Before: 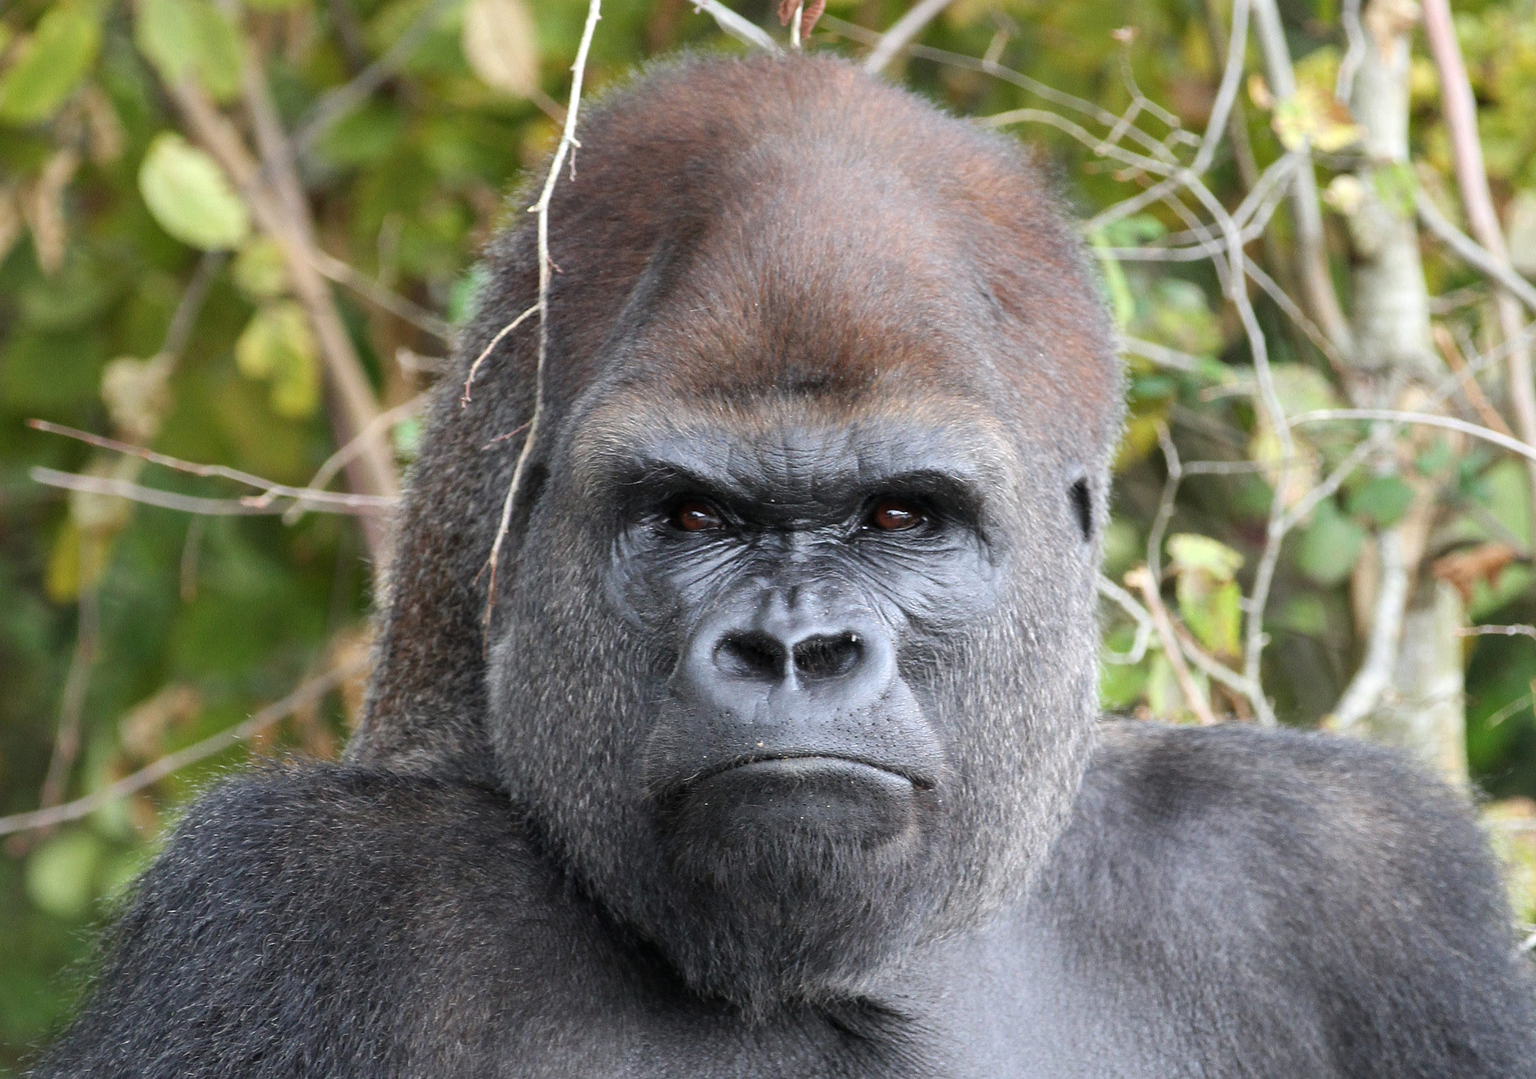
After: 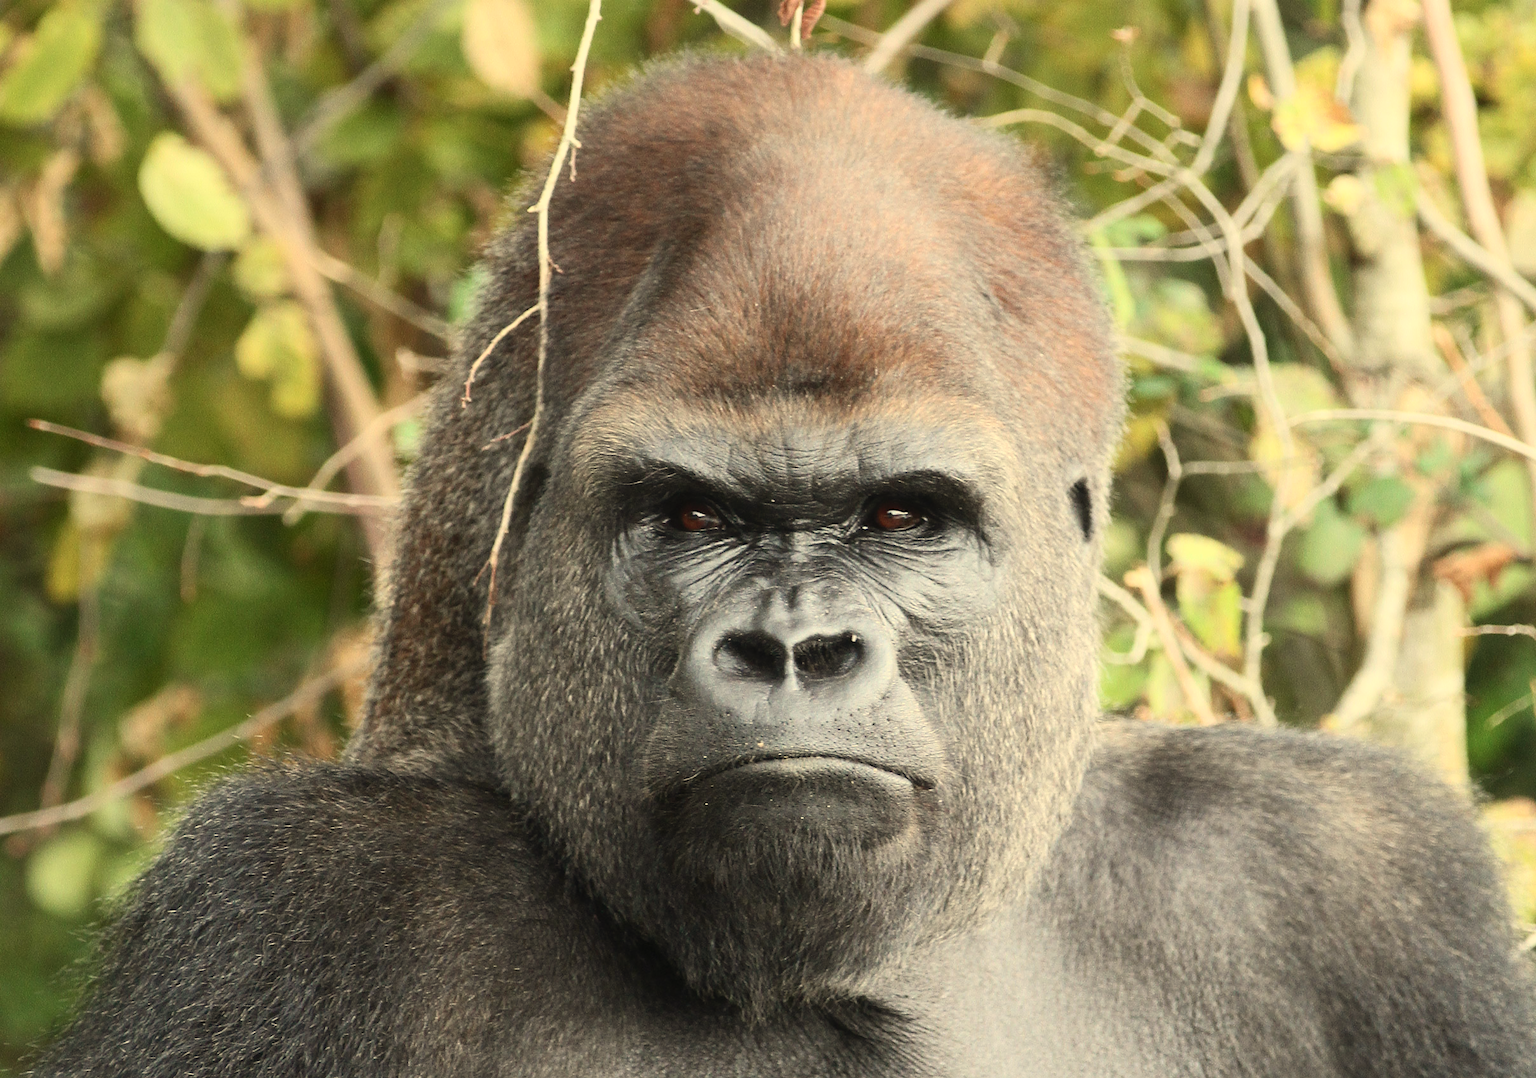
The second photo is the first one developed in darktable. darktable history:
contrast equalizer: octaves 7, y [[0.6 ×6], [0.55 ×6], [0 ×6], [0 ×6], [0 ×6]], mix -0.3
white balance: red 1.08, blue 0.791
contrast brightness saturation: contrast 0.24, brightness 0.09
